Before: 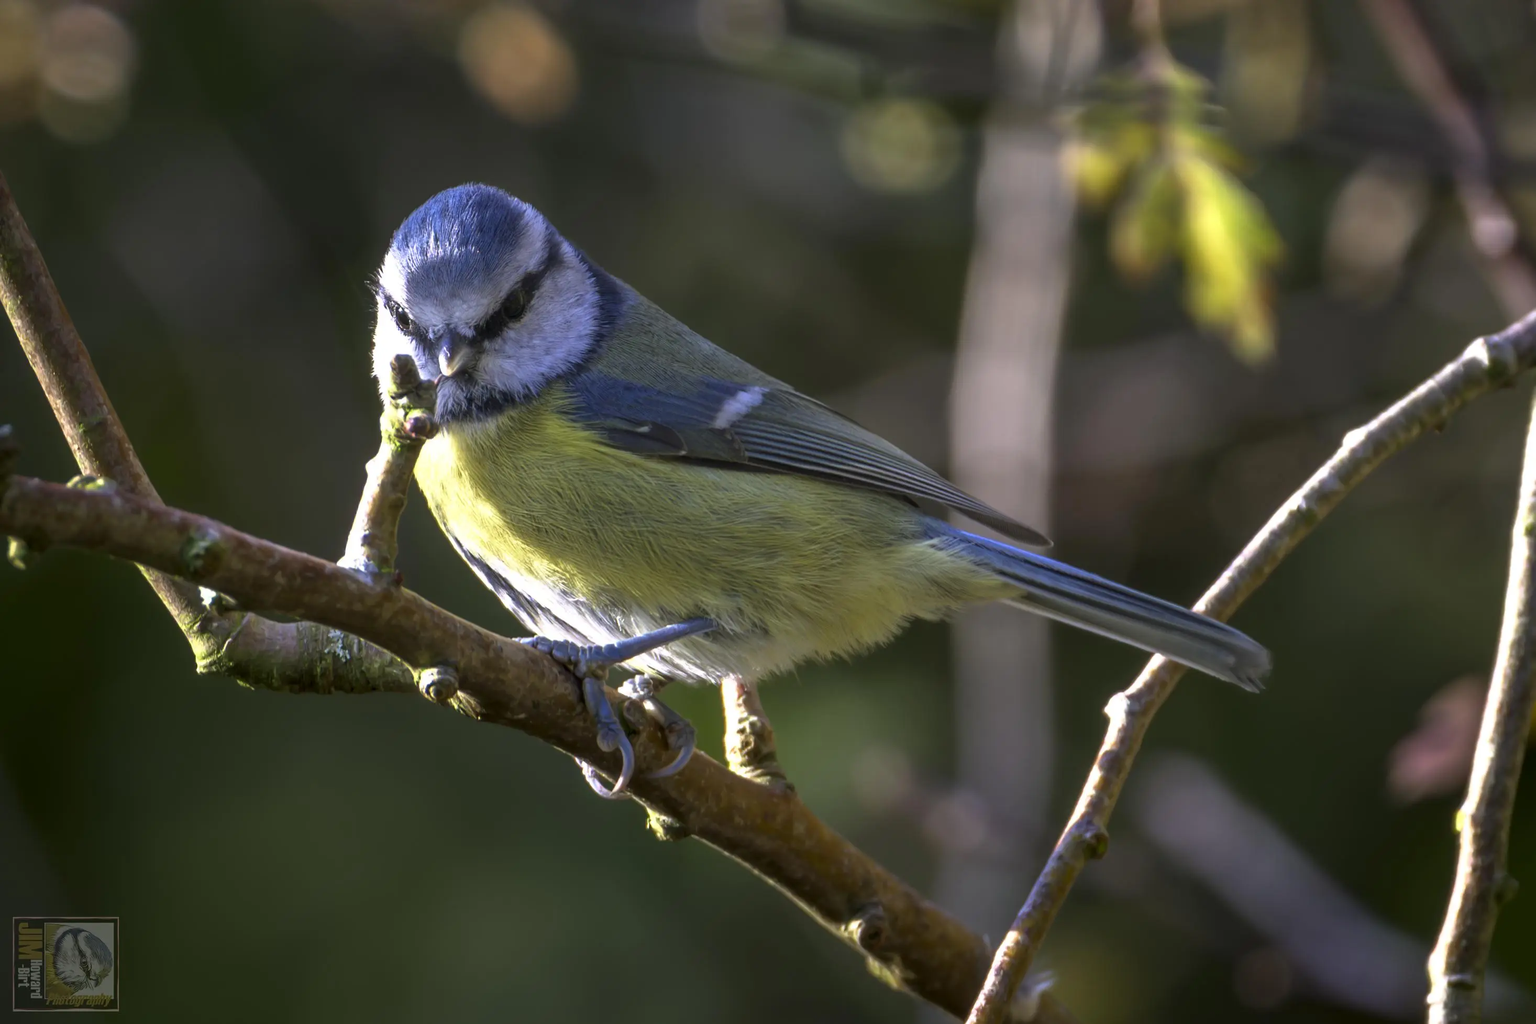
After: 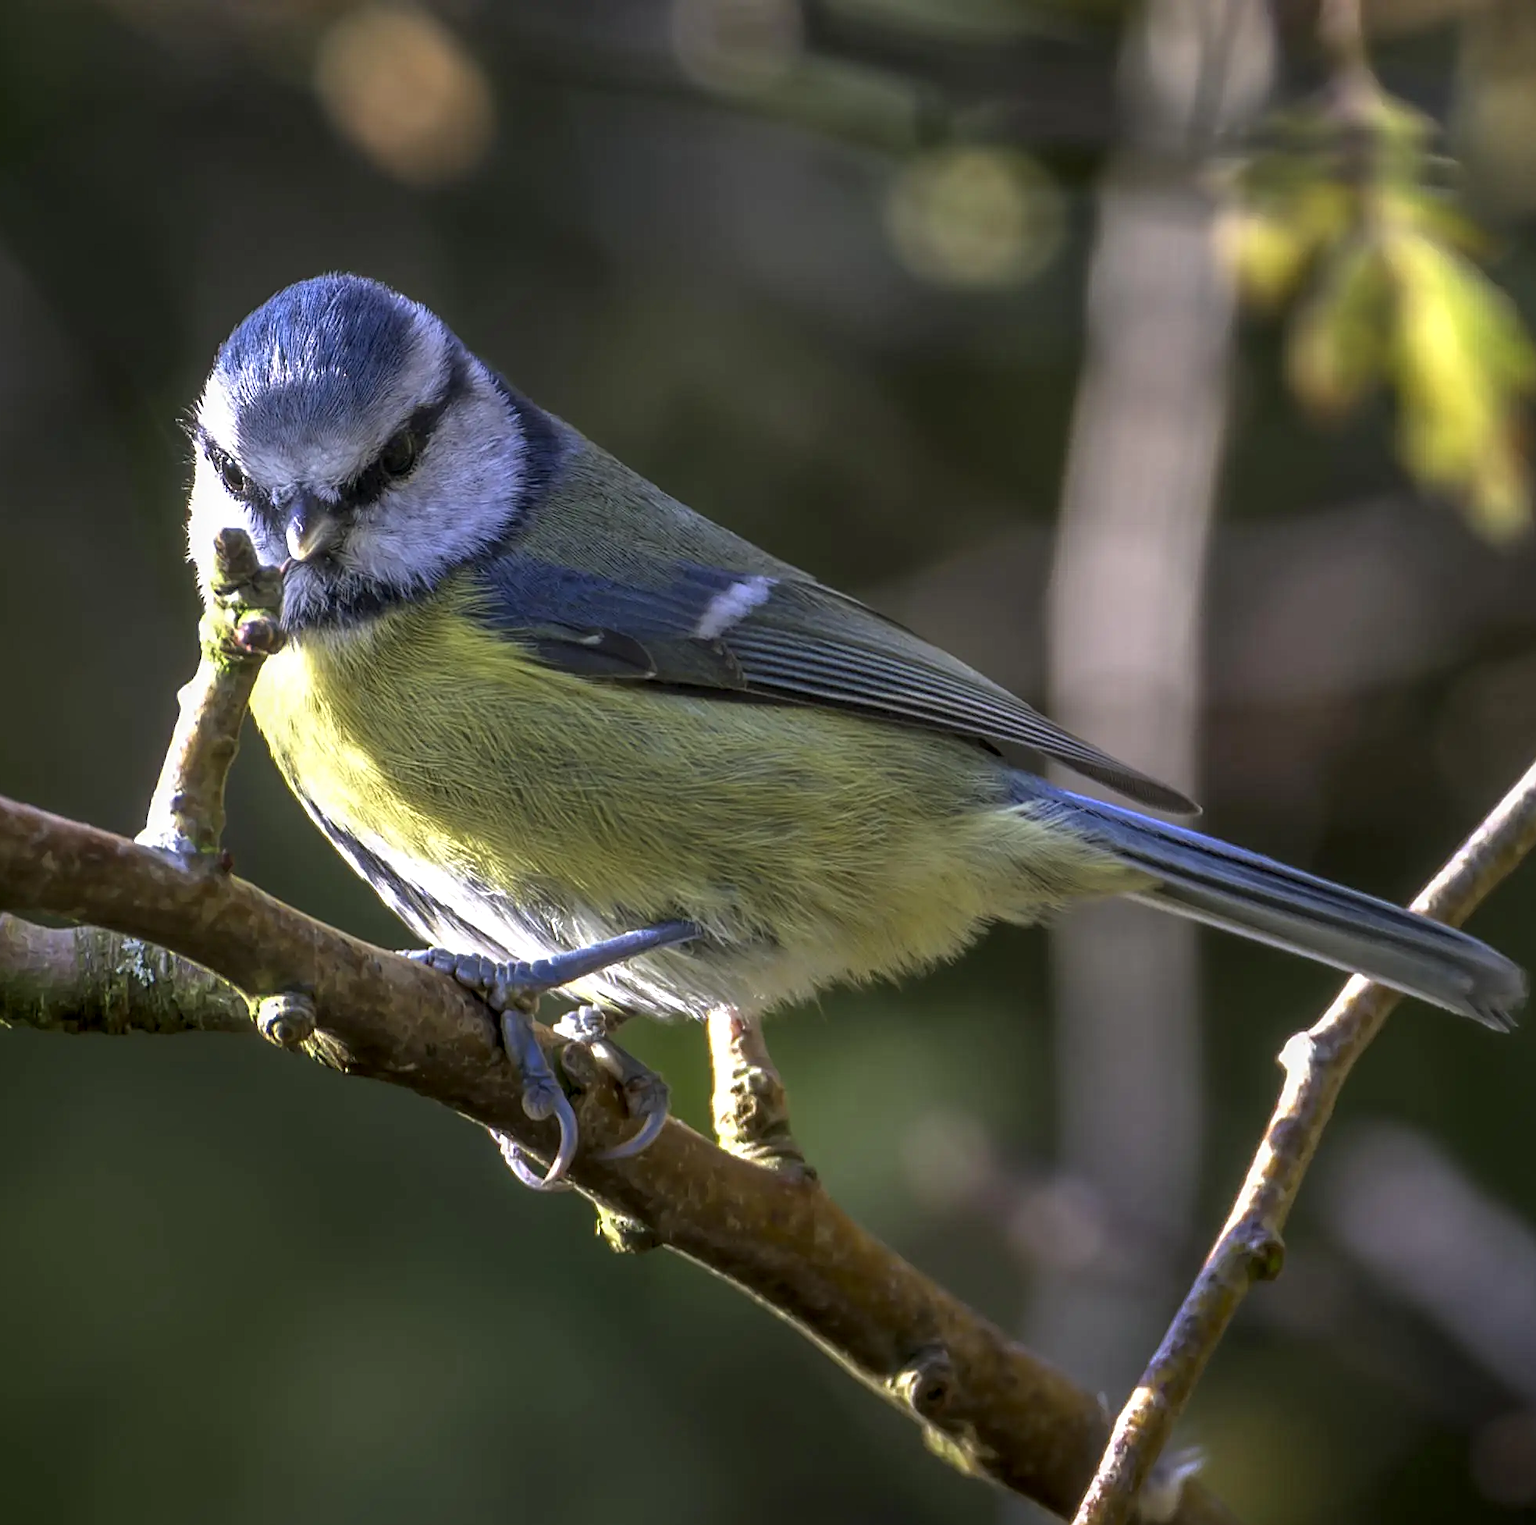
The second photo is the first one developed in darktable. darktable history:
sharpen: on, module defaults
local contrast: detail 130%
crop and rotate: left 16.079%, right 16.818%
